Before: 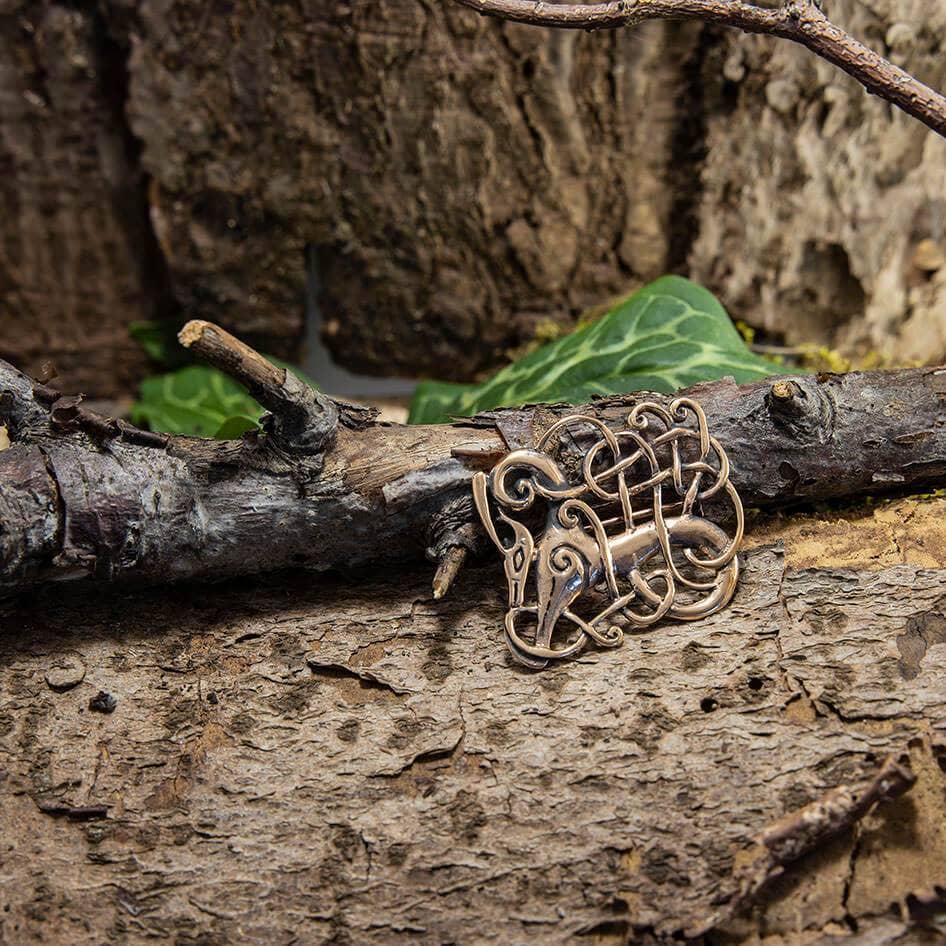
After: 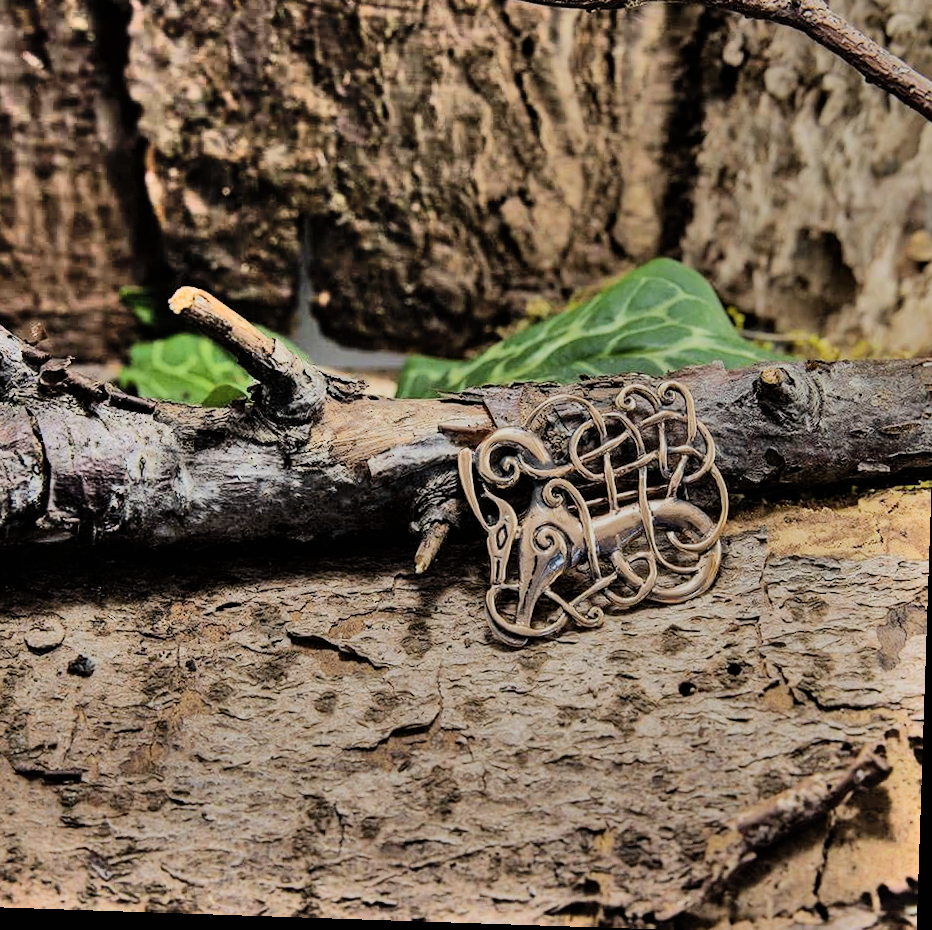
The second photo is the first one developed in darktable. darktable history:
filmic rgb: black relative exposure -7.65 EV, white relative exposure 4.56 EV, hardness 3.61
shadows and highlights: shadows 74.44, highlights -61.09, soften with gaussian
crop and rotate: angle -1.92°, left 3.08%, top 4.056%, right 1.46%, bottom 0.76%
